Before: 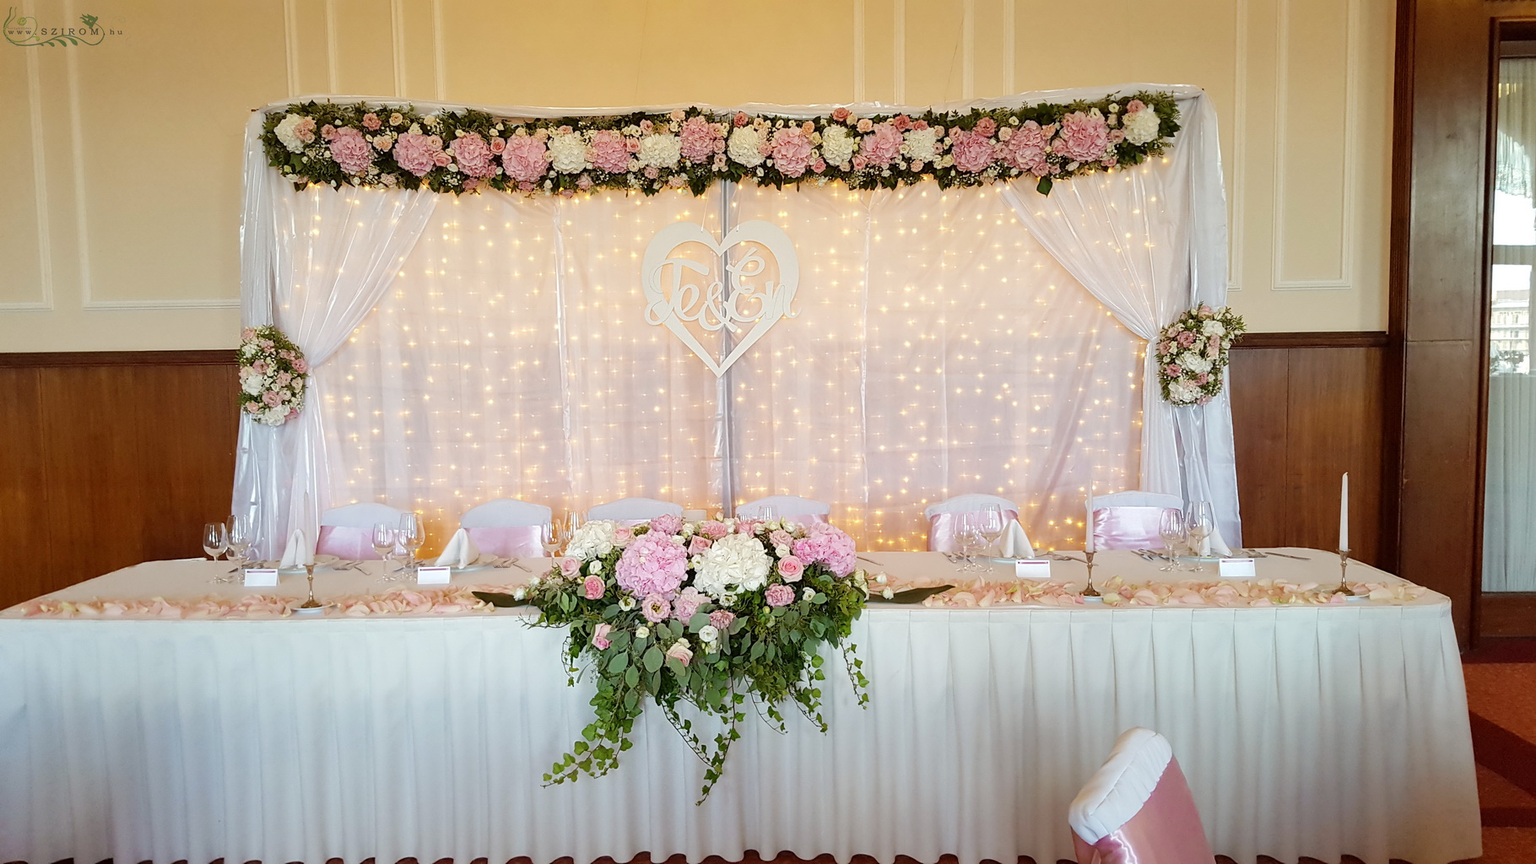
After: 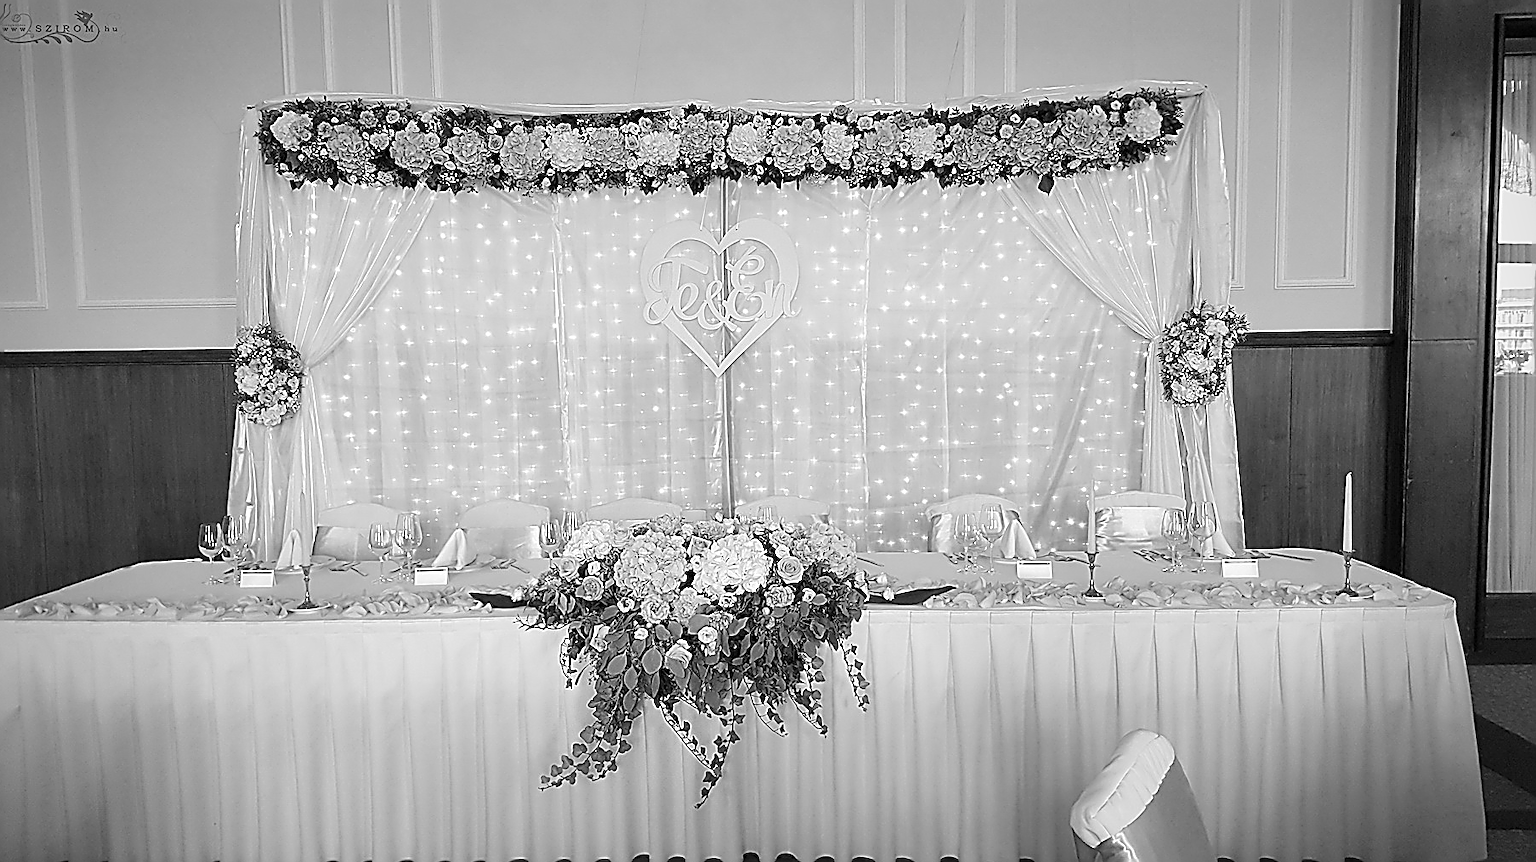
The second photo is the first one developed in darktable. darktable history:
local contrast: mode bilateral grid, contrast 10, coarseness 25, detail 110%, midtone range 0.2
crop: left 0.434%, top 0.485%, right 0.244%, bottom 0.386%
tone equalizer: on, module defaults
white balance: red 1, blue 1
vignetting: on, module defaults
sharpen: amount 1.861
monochrome: on, module defaults
